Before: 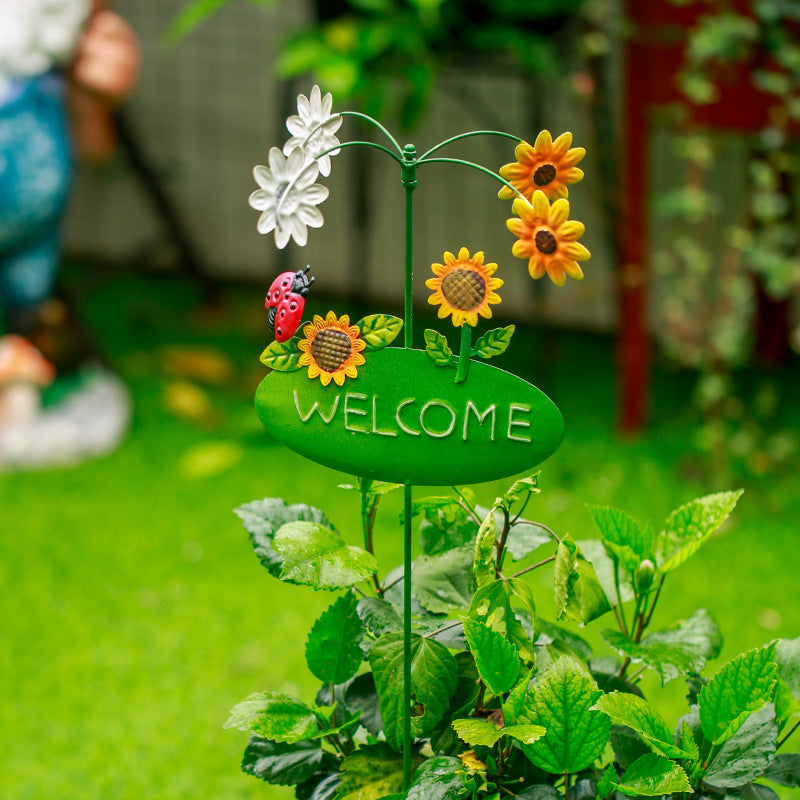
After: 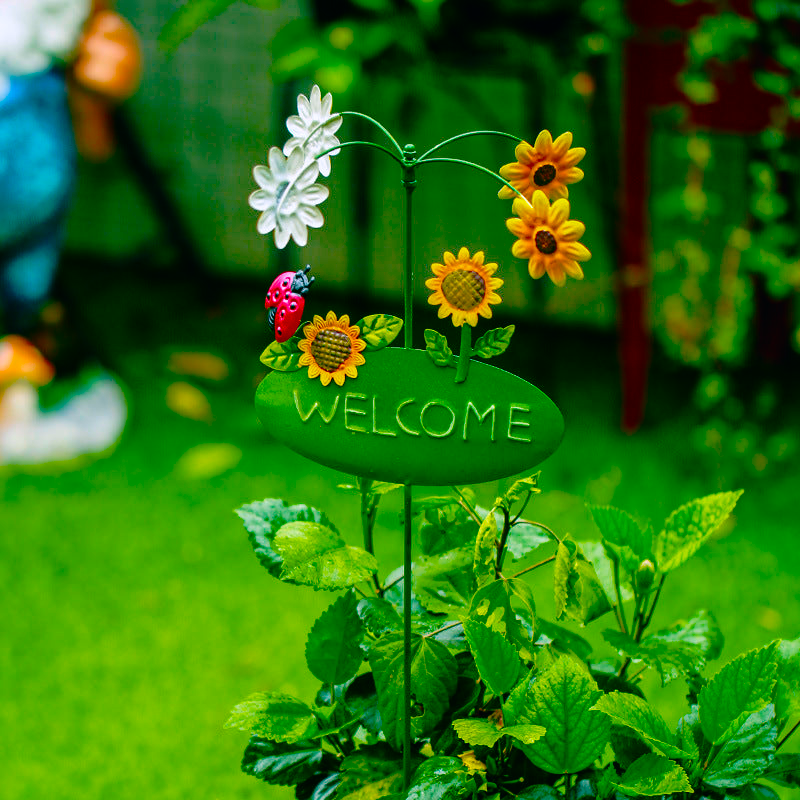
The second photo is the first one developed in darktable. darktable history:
color balance rgb: power › luminance -7.869%, power › chroma 2.26%, power › hue 220.34°, global offset › luminance 0.281%, perceptual saturation grading › global saturation 64.263%, perceptual saturation grading › highlights 59.022%, perceptual saturation grading › mid-tones 49.903%, perceptual saturation grading › shadows 50.018%
contrast brightness saturation: contrast 0.052
tone curve: curves: ch0 [(0, 0) (0.126, 0.061) (0.362, 0.382) (0.498, 0.498) (0.706, 0.712) (1, 1)]; ch1 [(0, 0) (0.5, 0.497) (0.55, 0.578) (1, 1)]; ch2 [(0, 0) (0.44, 0.424) (0.489, 0.486) (0.537, 0.538) (1, 1)], preserve colors none
